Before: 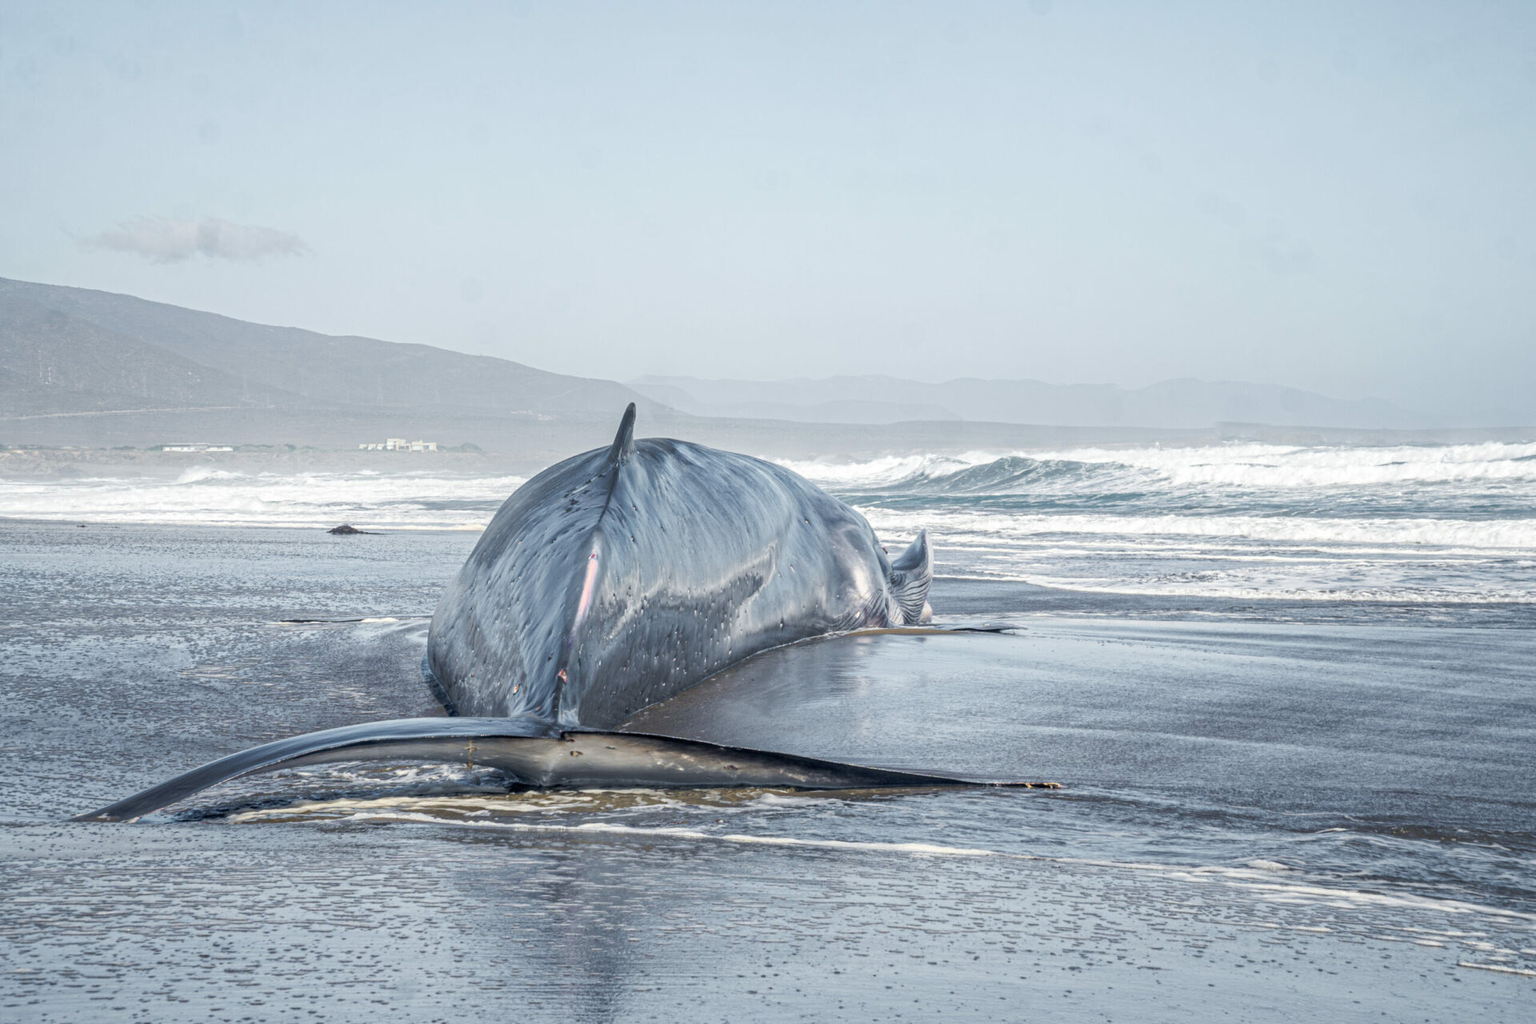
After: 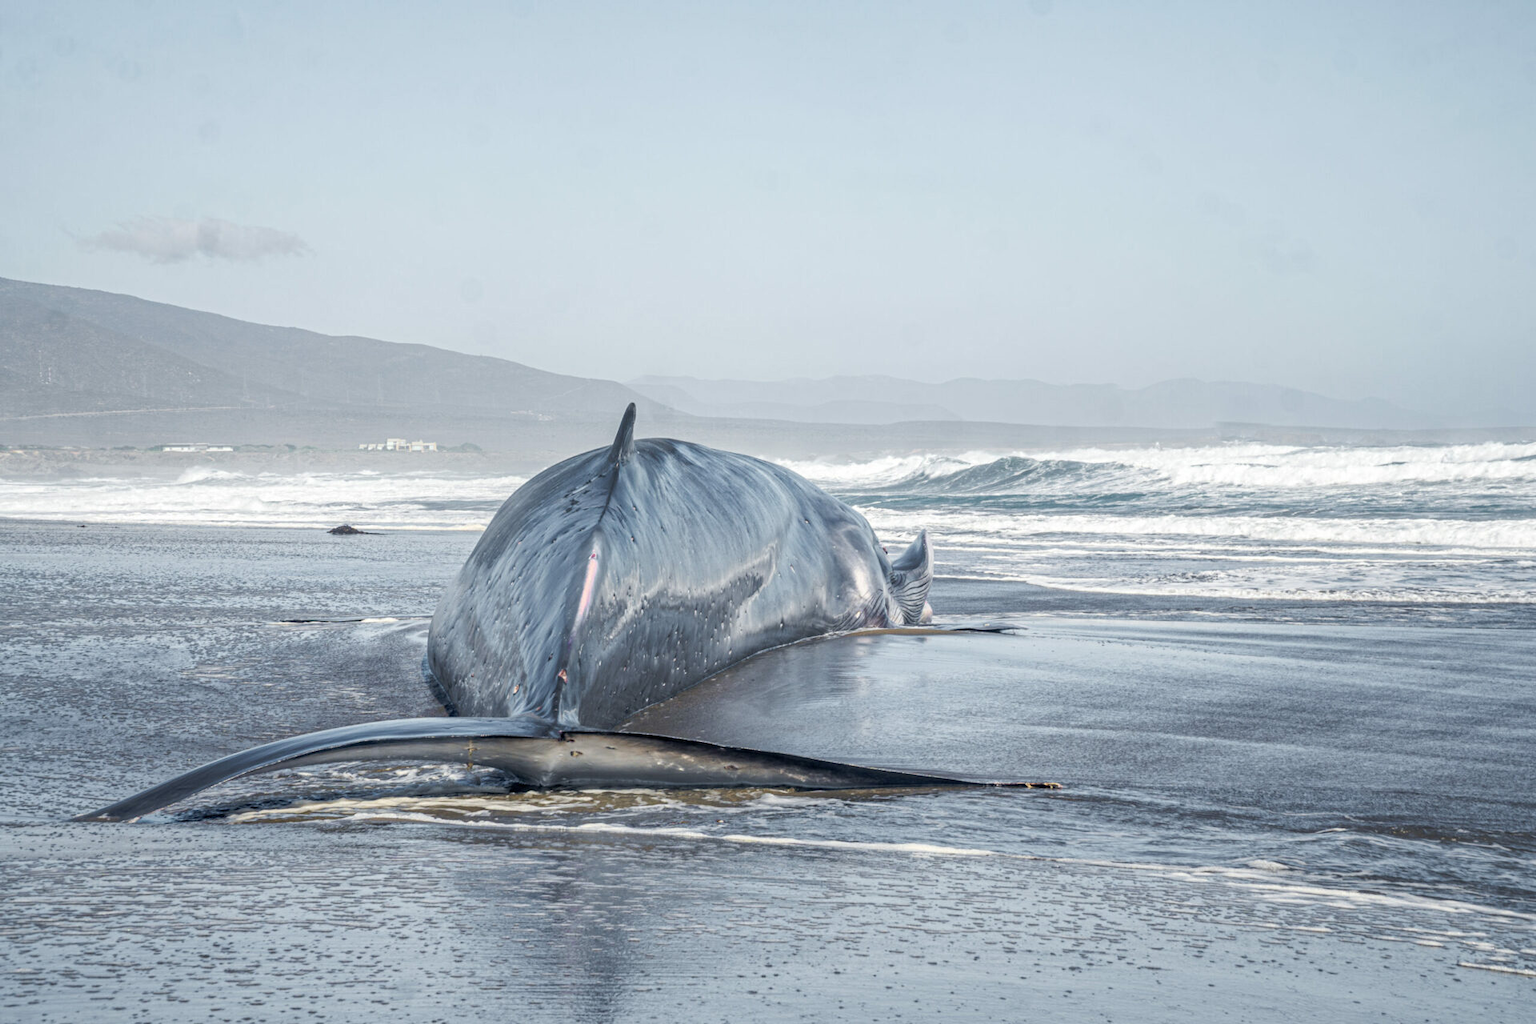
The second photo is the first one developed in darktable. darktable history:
shadows and highlights: shadows 20.64, highlights -19.76, soften with gaussian
